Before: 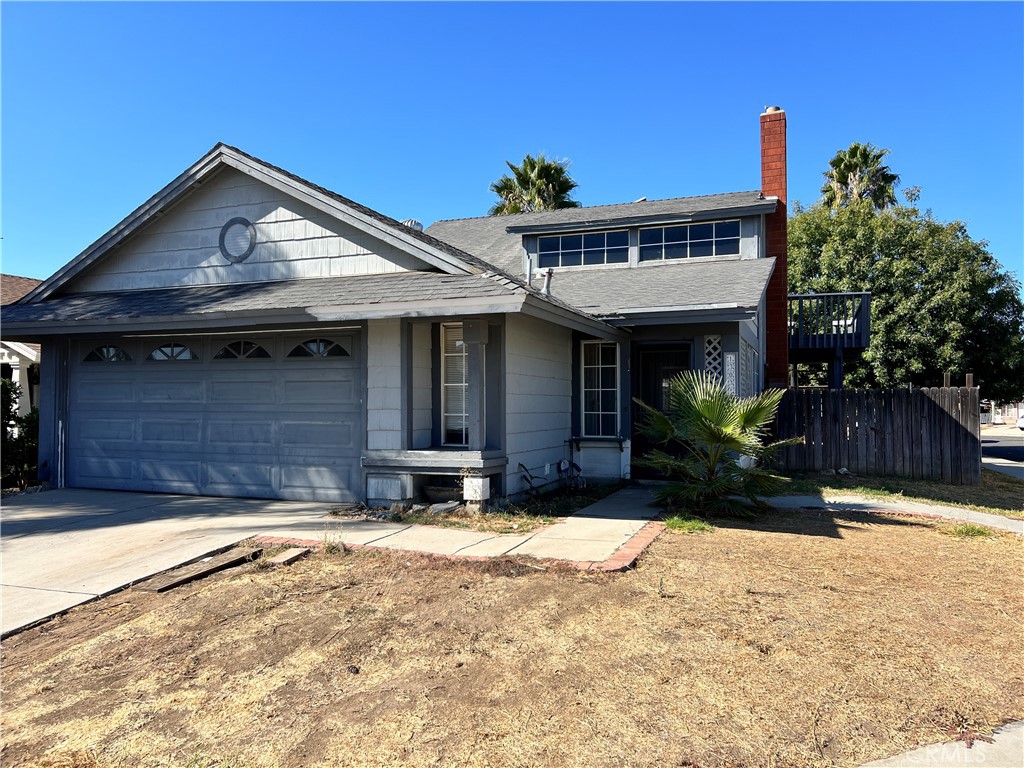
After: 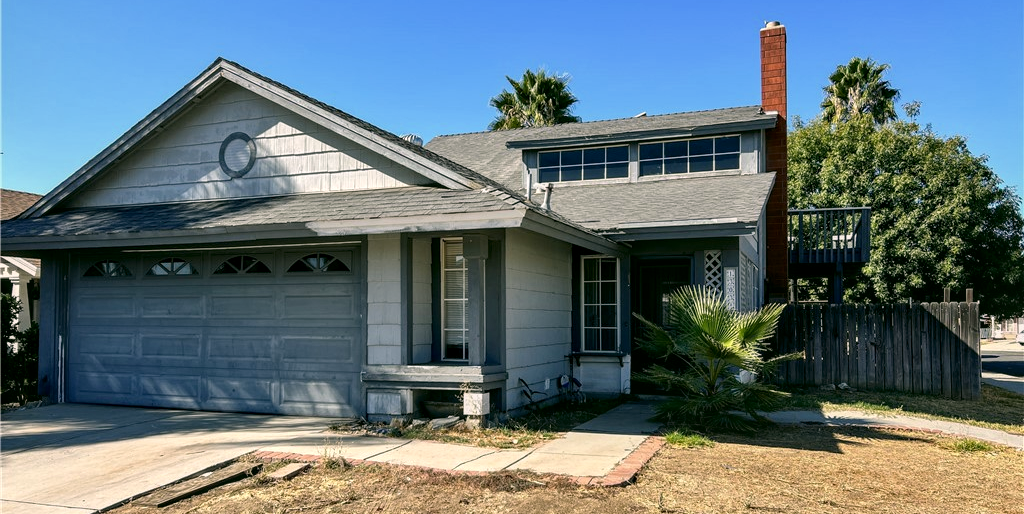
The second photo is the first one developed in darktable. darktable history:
shadows and highlights: shadows 31.59, highlights -32.57, soften with gaussian
local contrast: on, module defaults
crop: top 11.186%, bottom 21.763%
color correction: highlights a* 4.43, highlights b* 4.91, shadows a* -7.5, shadows b* 4.54
